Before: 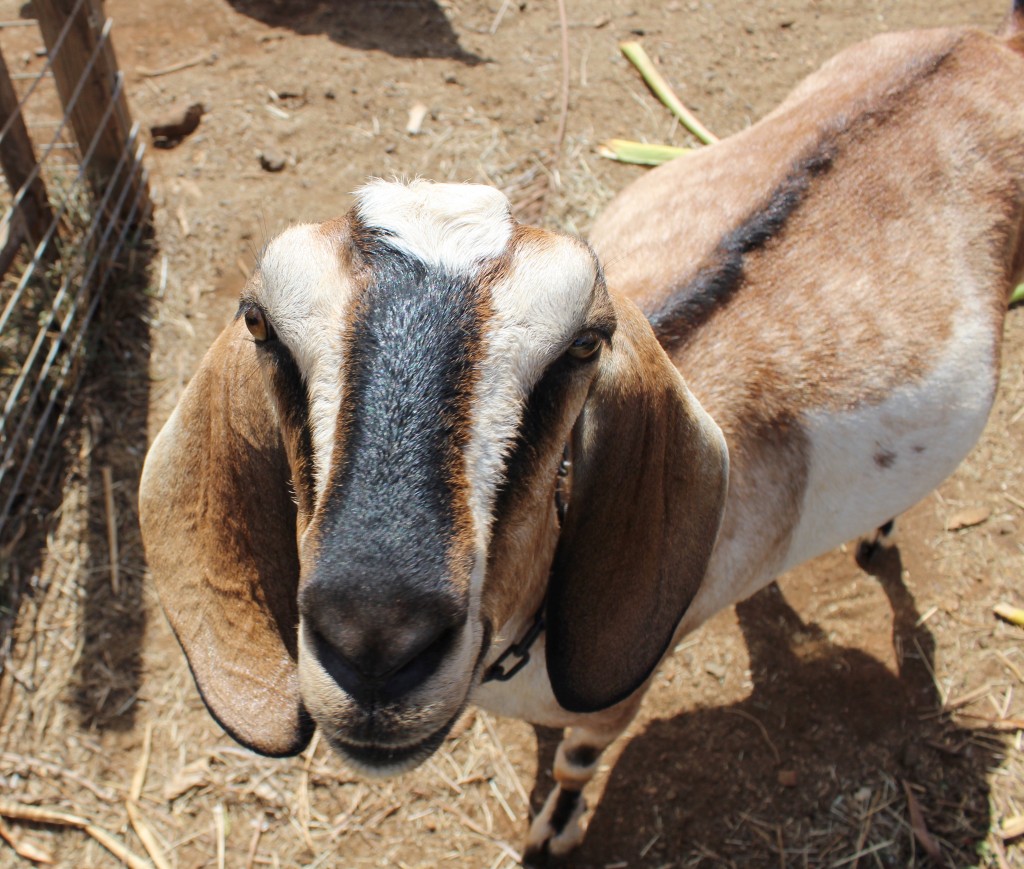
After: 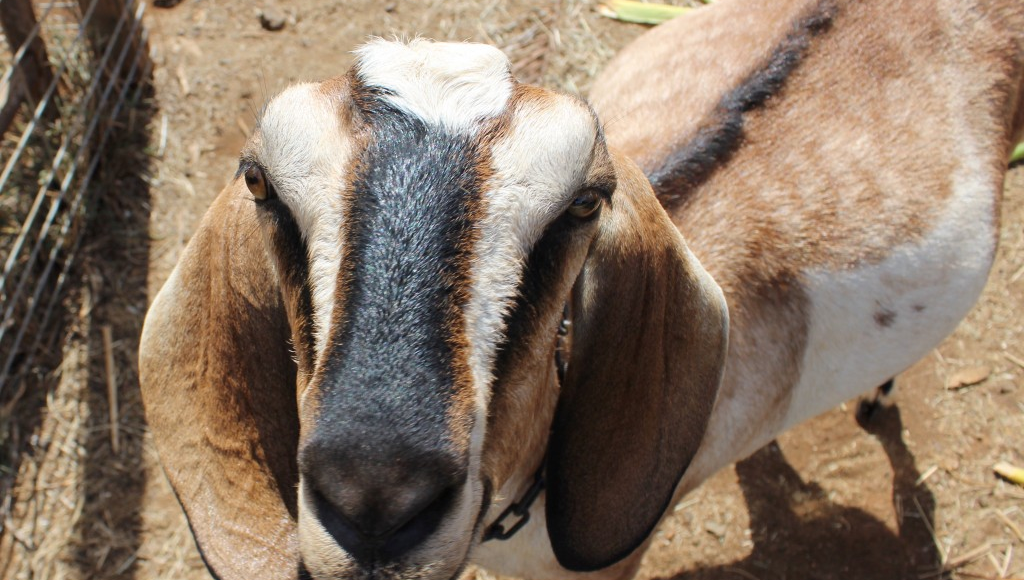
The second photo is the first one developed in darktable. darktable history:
crop: top 16.238%, bottom 16.686%
